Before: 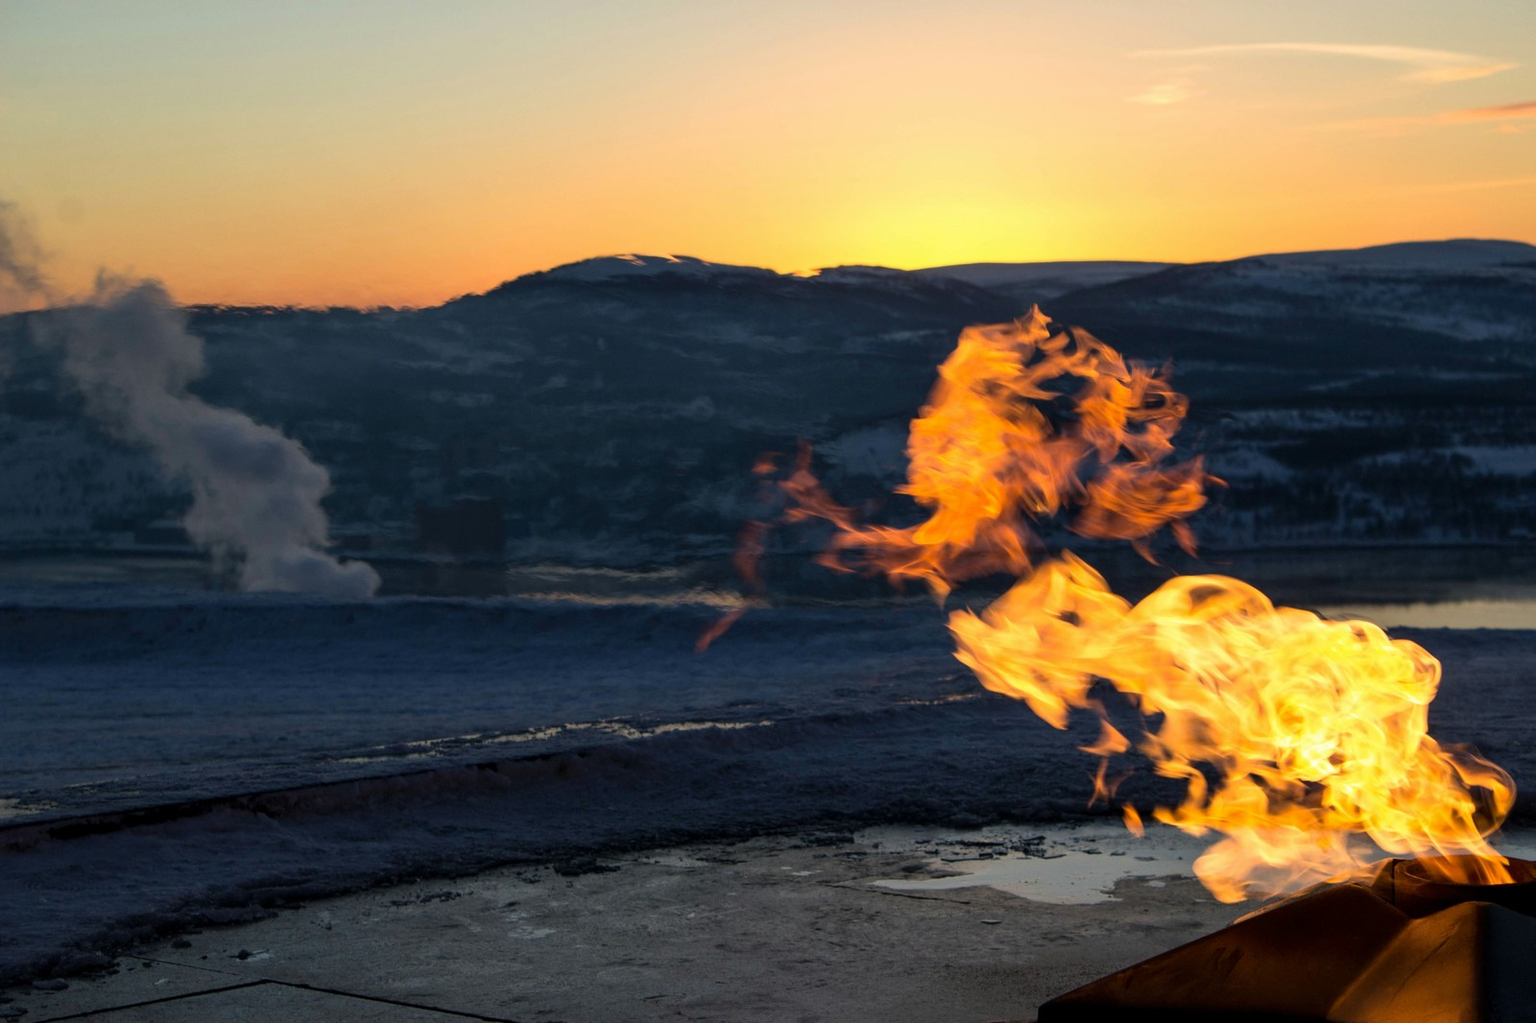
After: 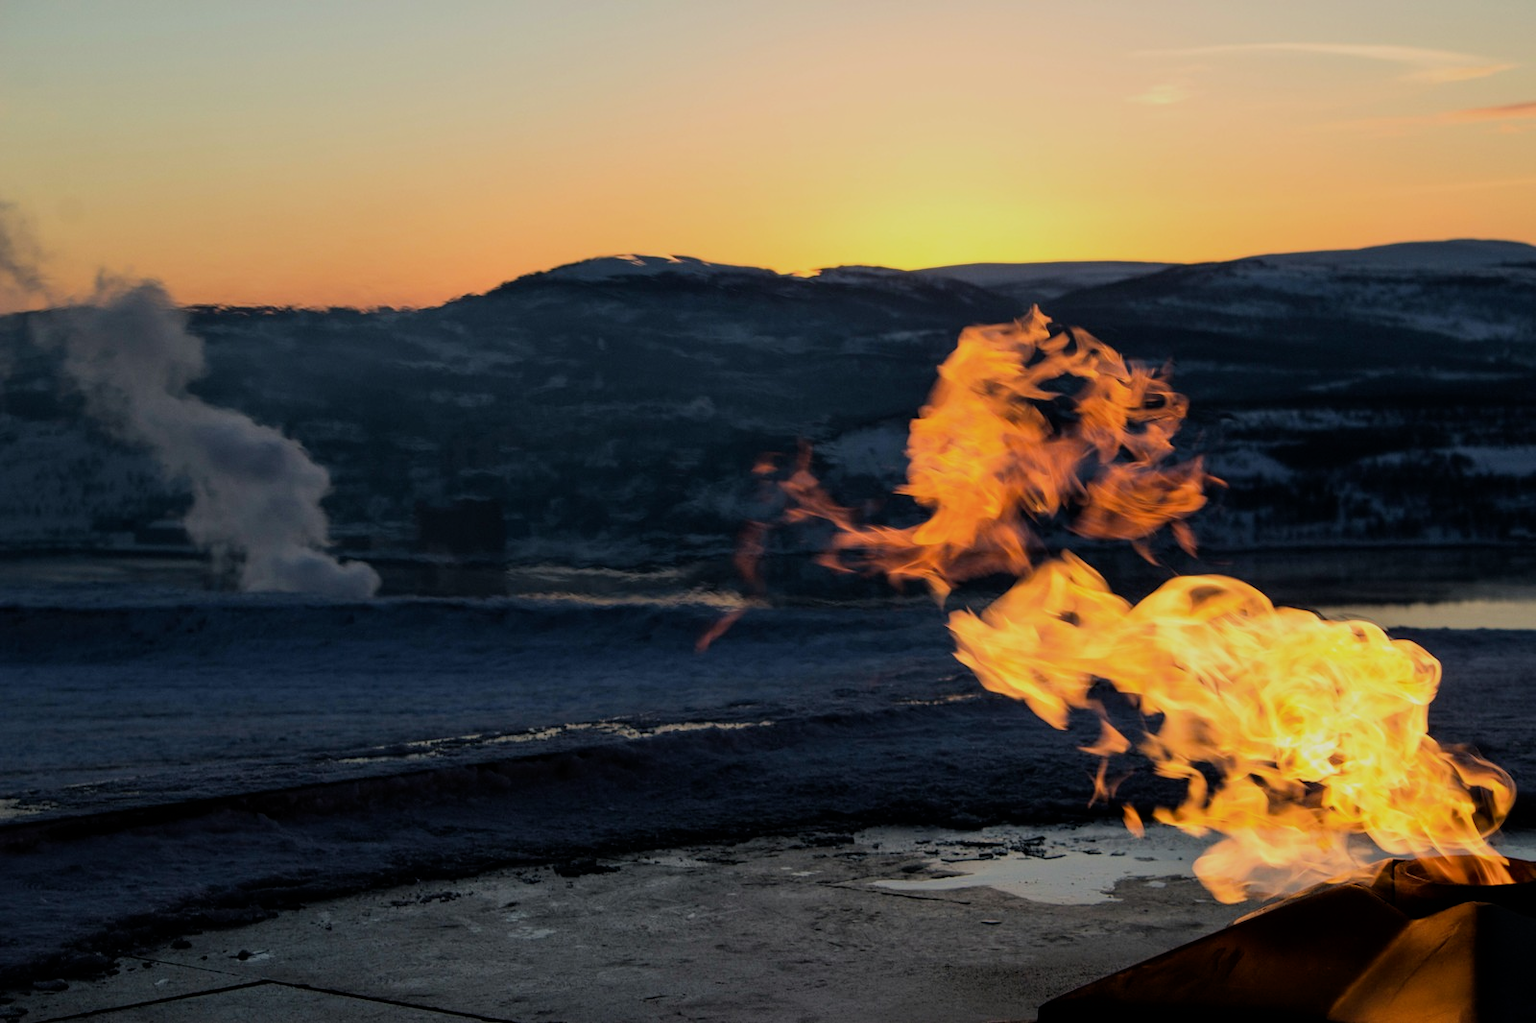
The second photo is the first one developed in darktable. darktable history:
filmic rgb: hardness 4.17
exposure: black level correction 0.001, compensate highlight preservation false
